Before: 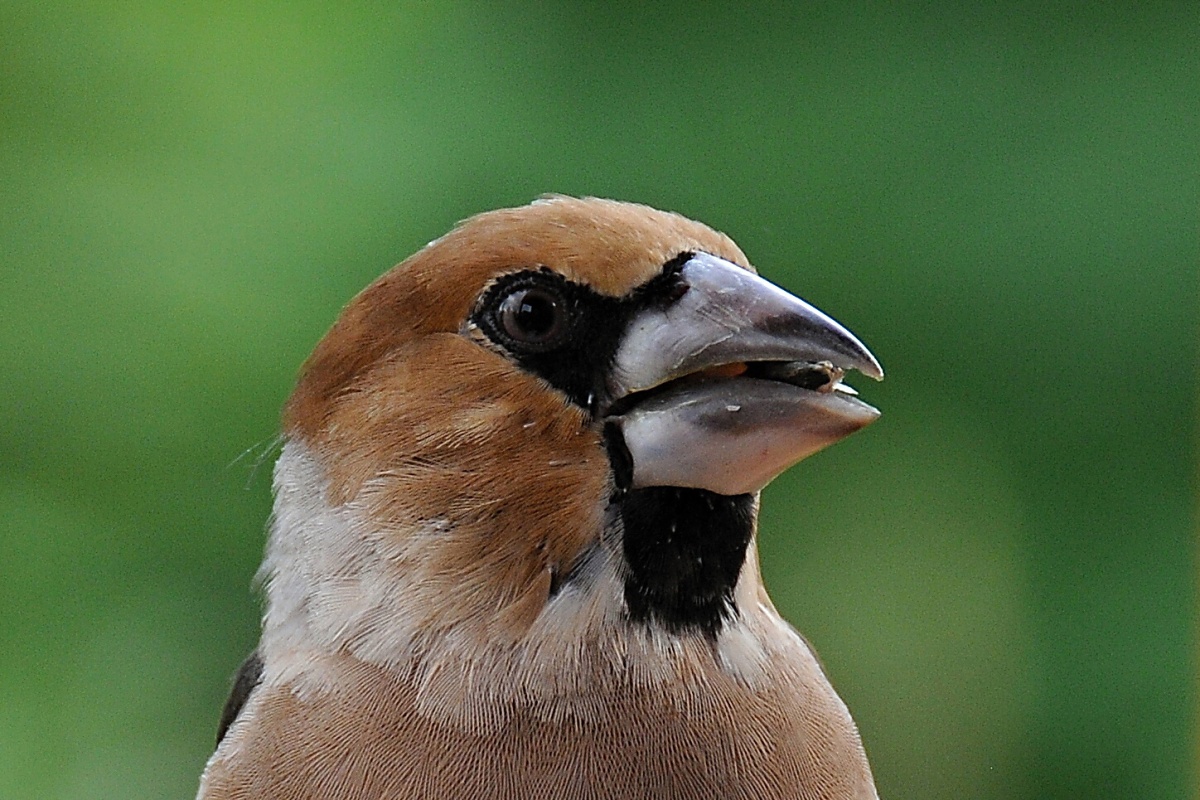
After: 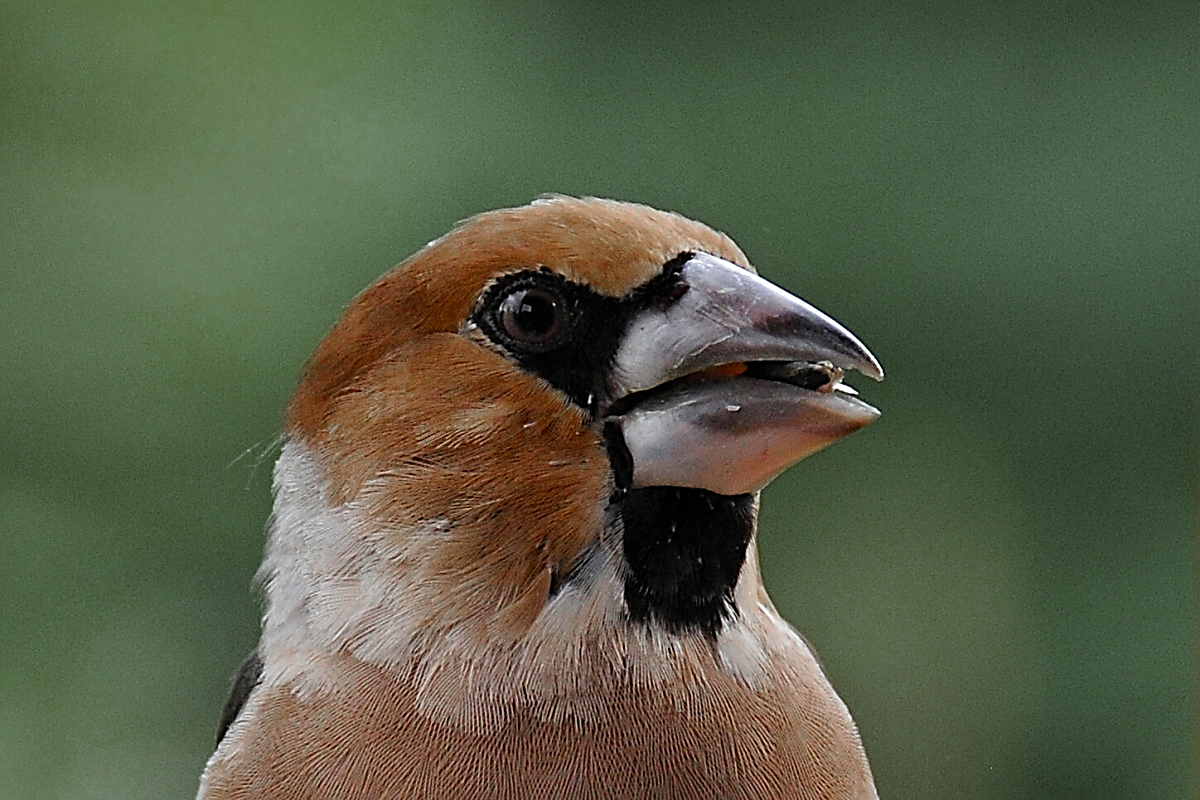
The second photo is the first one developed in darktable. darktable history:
sharpen: radius 2.529, amount 0.323
color zones: curves: ch0 [(0, 0.48) (0.209, 0.398) (0.305, 0.332) (0.429, 0.493) (0.571, 0.5) (0.714, 0.5) (0.857, 0.5) (1, 0.48)]; ch1 [(0, 0.736) (0.143, 0.625) (0.225, 0.371) (0.429, 0.256) (0.571, 0.241) (0.714, 0.213) (0.857, 0.48) (1, 0.736)]; ch2 [(0, 0.448) (0.143, 0.498) (0.286, 0.5) (0.429, 0.5) (0.571, 0.5) (0.714, 0.5) (0.857, 0.5) (1, 0.448)]
